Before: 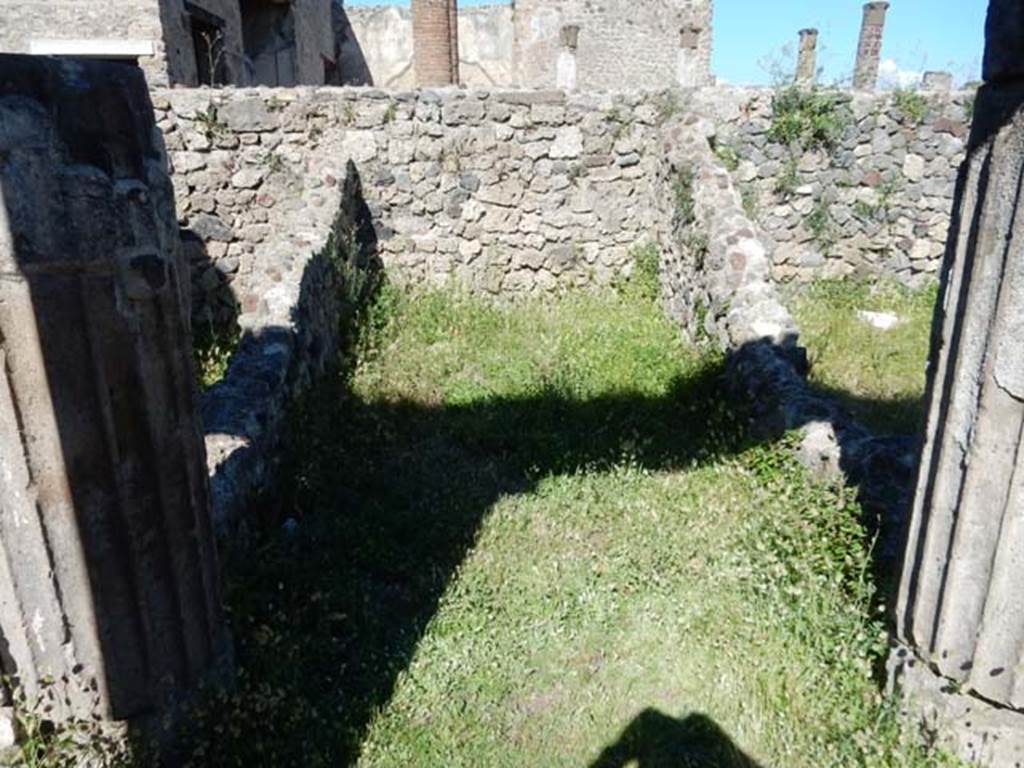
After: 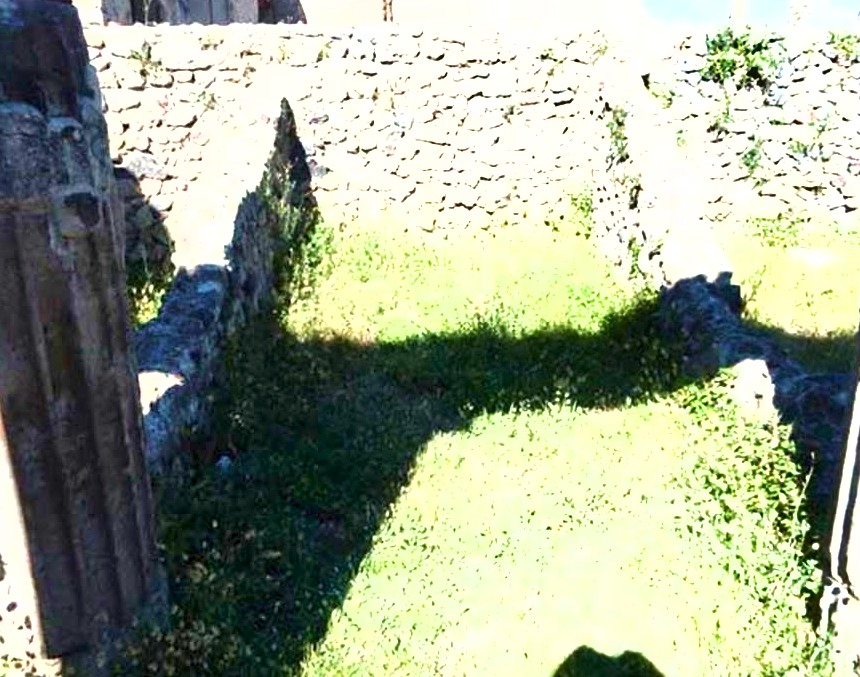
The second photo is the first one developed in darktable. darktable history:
velvia: strength 30%
shadows and highlights: low approximation 0.01, soften with gaussian
crop: left 6.446%, top 8.188%, right 9.538%, bottom 3.548%
exposure: black level correction 0.001, exposure 1.735 EV, compensate highlight preservation false
